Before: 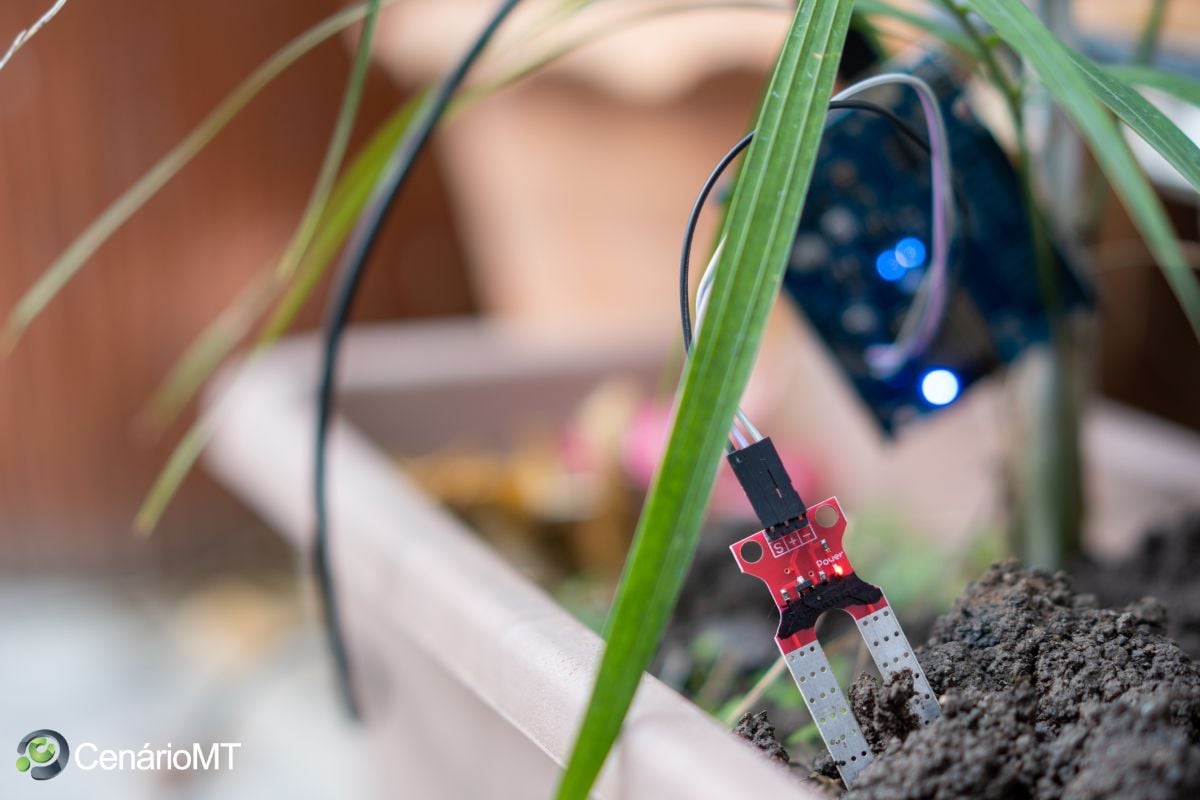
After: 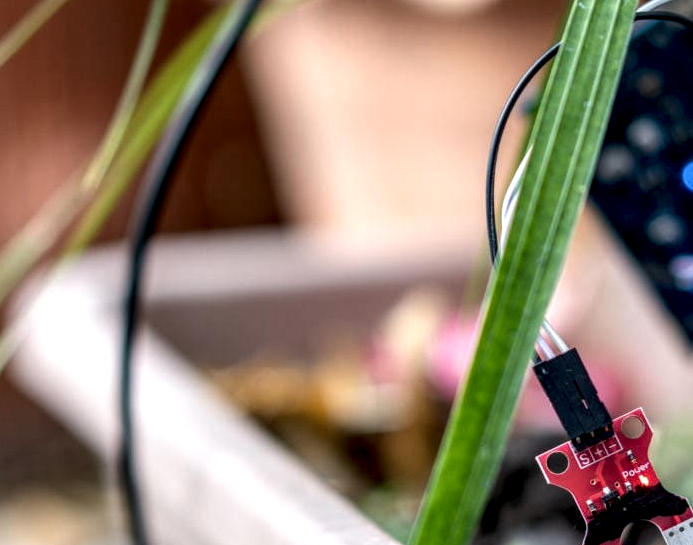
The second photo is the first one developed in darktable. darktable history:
local contrast: highlights 20%, detail 197%
crop: left 16.202%, top 11.208%, right 26.045%, bottom 20.557%
